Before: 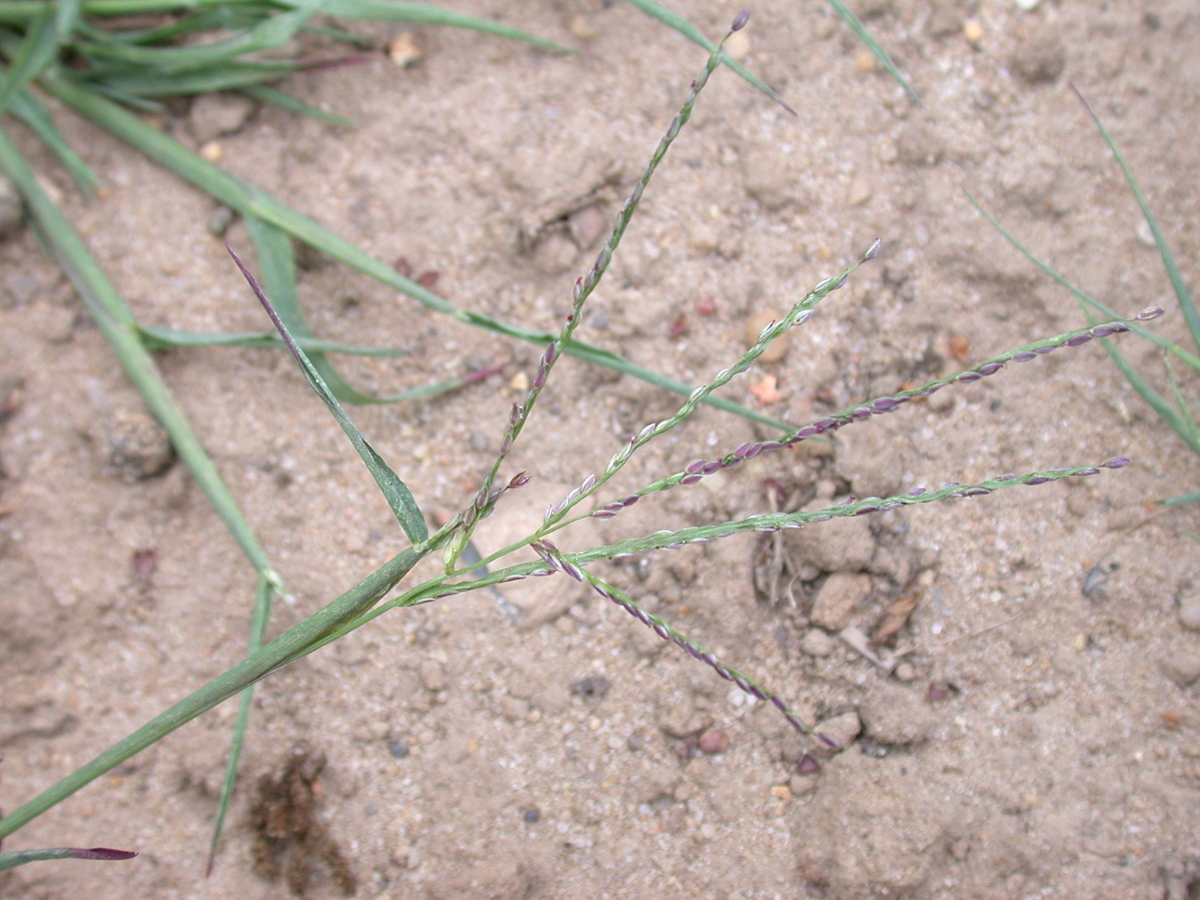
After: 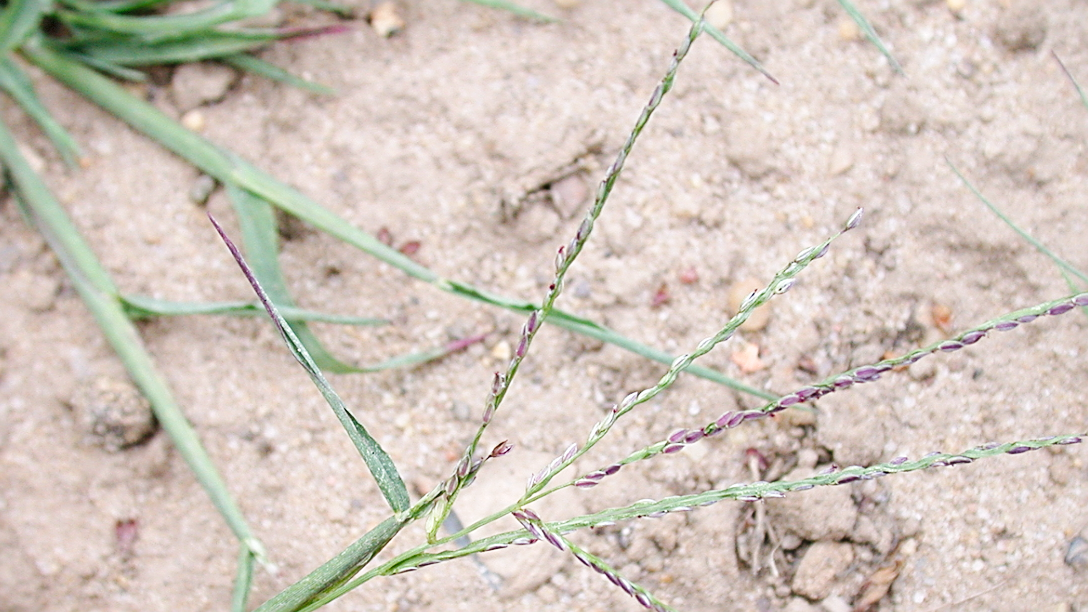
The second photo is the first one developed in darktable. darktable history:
vignetting: fall-off start 97.28%, fall-off radius 79%, brightness -0.462, saturation -0.3, width/height ratio 1.114, dithering 8-bit output, unbound false
crop: left 1.509%, top 3.452%, right 7.696%, bottom 28.452%
sharpen: radius 2.531, amount 0.628
shadows and highlights: shadows 30.86, highlights 0, soften with gaussian
base curve: curves: ch0 [(0, 0) (0.036, 0.025) (0.121, 0.166) (0.206, 0.329) (0.605, 0.79) (1, 1)], preserve colors none
